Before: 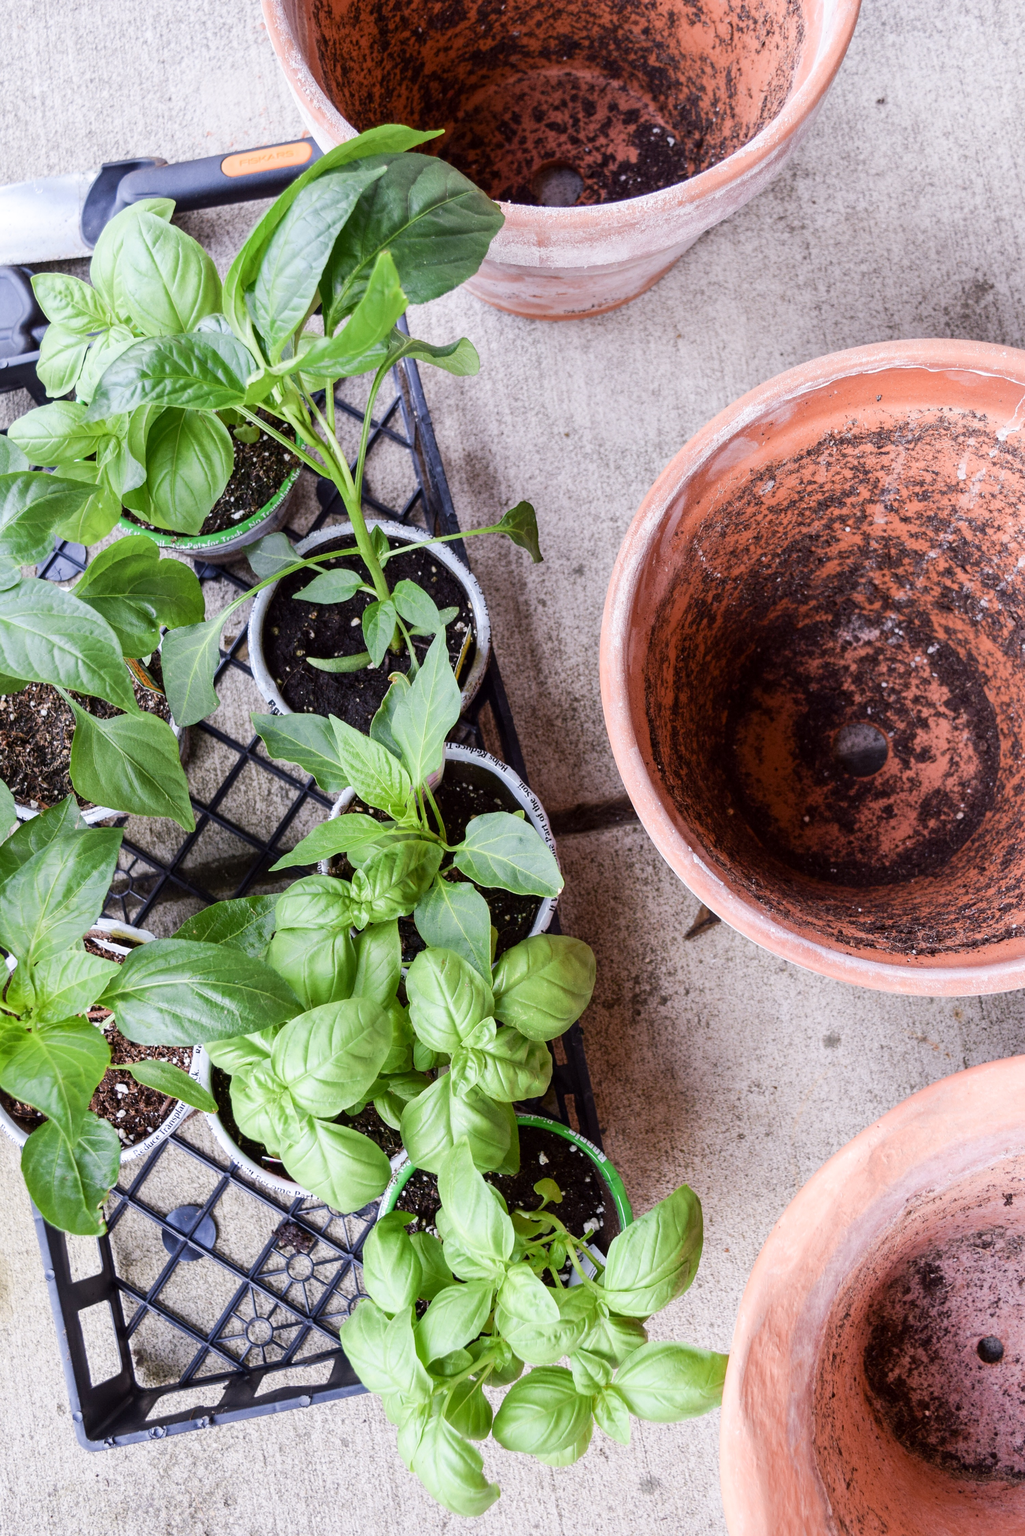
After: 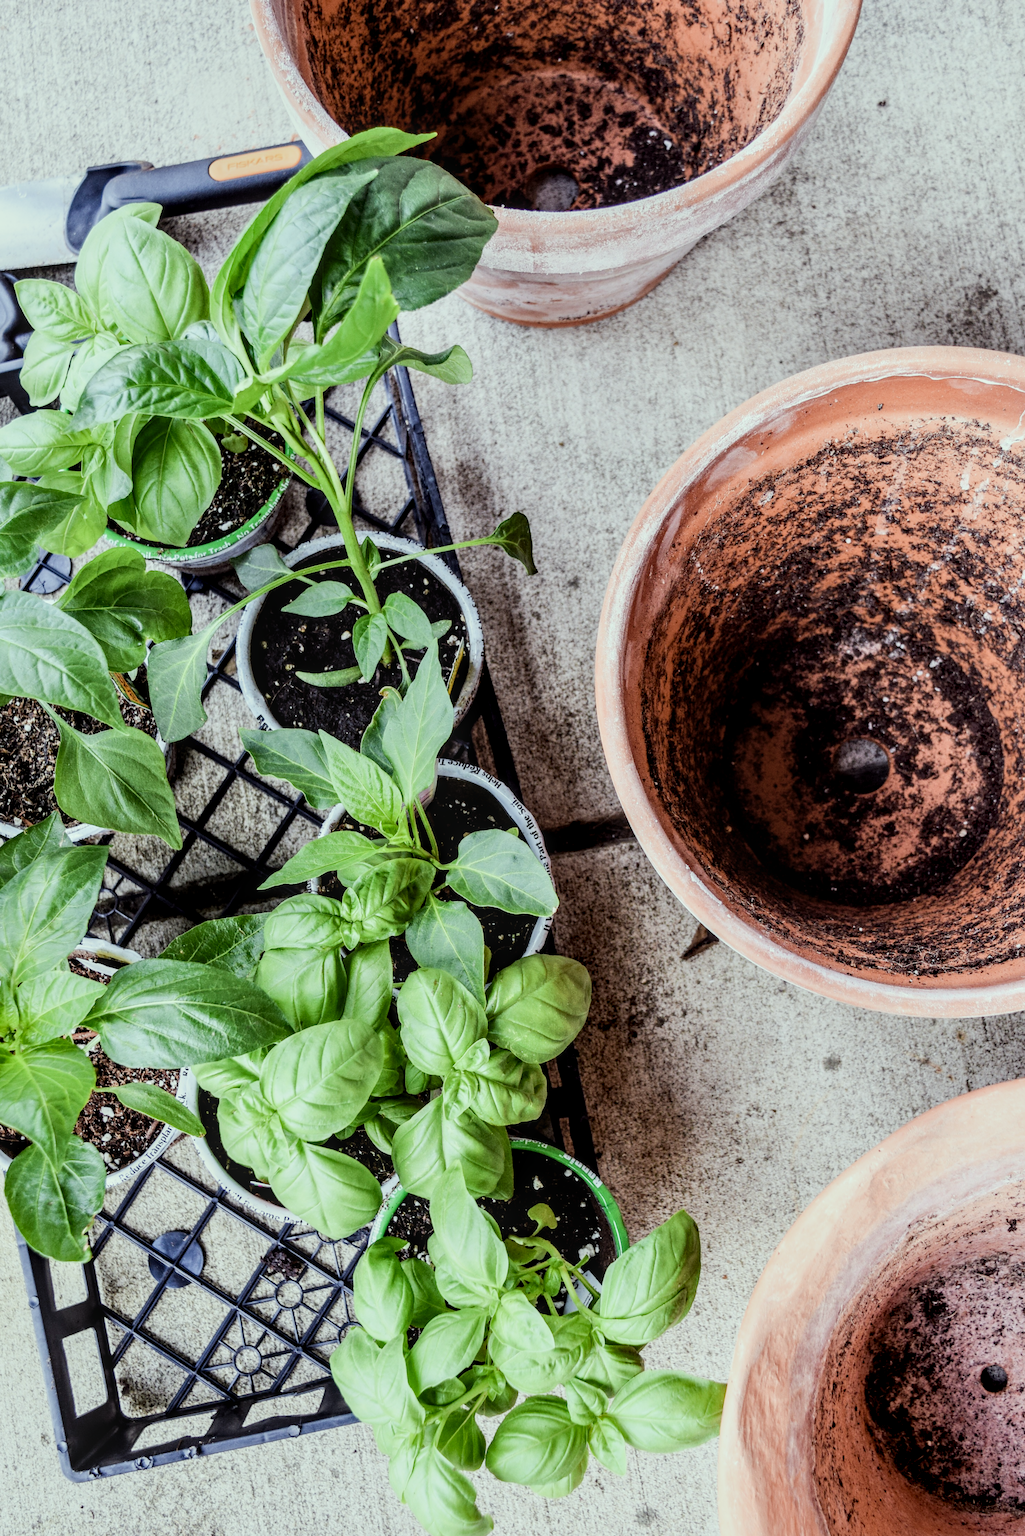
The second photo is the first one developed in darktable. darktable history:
exposure: exposure -0.115 EV, compensate highlight preservation false
crop: left 1.697%, right 0.267%, bottom 2.051%
local contrast: highlights 56%, shadows 52%, detail 130%, midtone range 0.456
contrast equalizer: octaves 7, y [[0.535, 0.543, 0.548, 0.548, 0.542, 0.532], [0.5 ×6], [0.5 ×6], [0 ×6], [0 ×6]]
color correction: highlights a* -8.13, highlights b* 3.49
filmic rgb: black relative exposure -7.99 EV, white relative exposure 3.78 EV, threshold 2.96 EV, hardness 4.34, enable highlight reconstruction true
contrast brightness saturation: contrast 0.153, brightness 0.048
